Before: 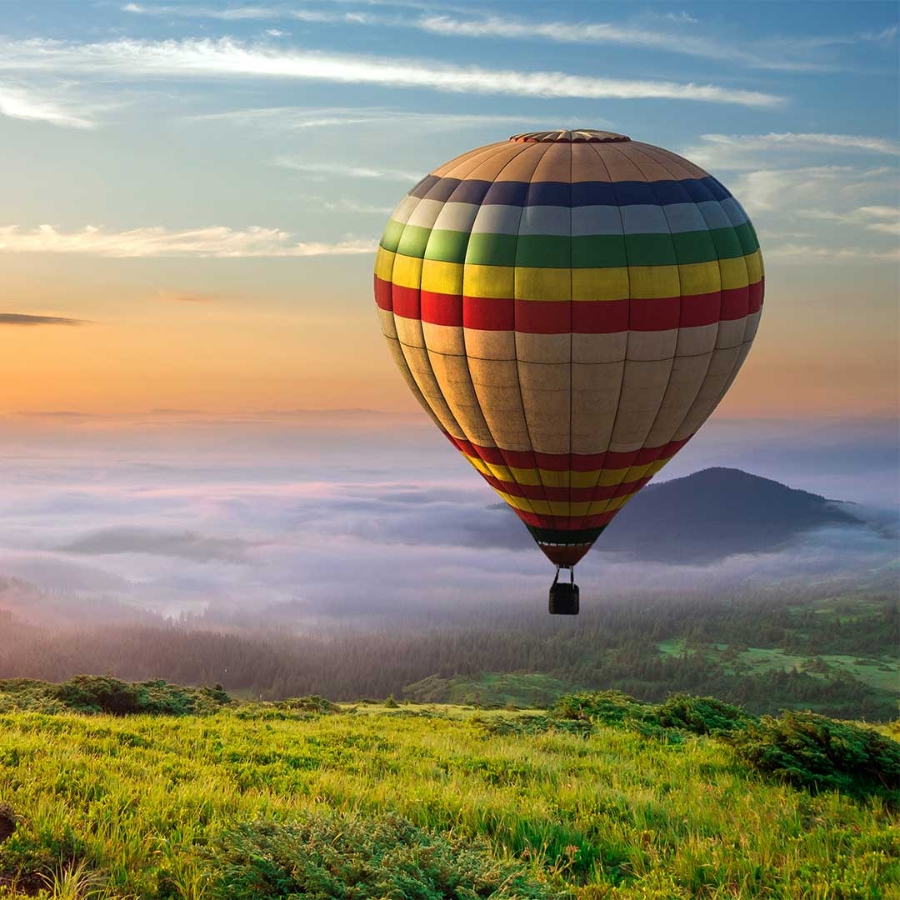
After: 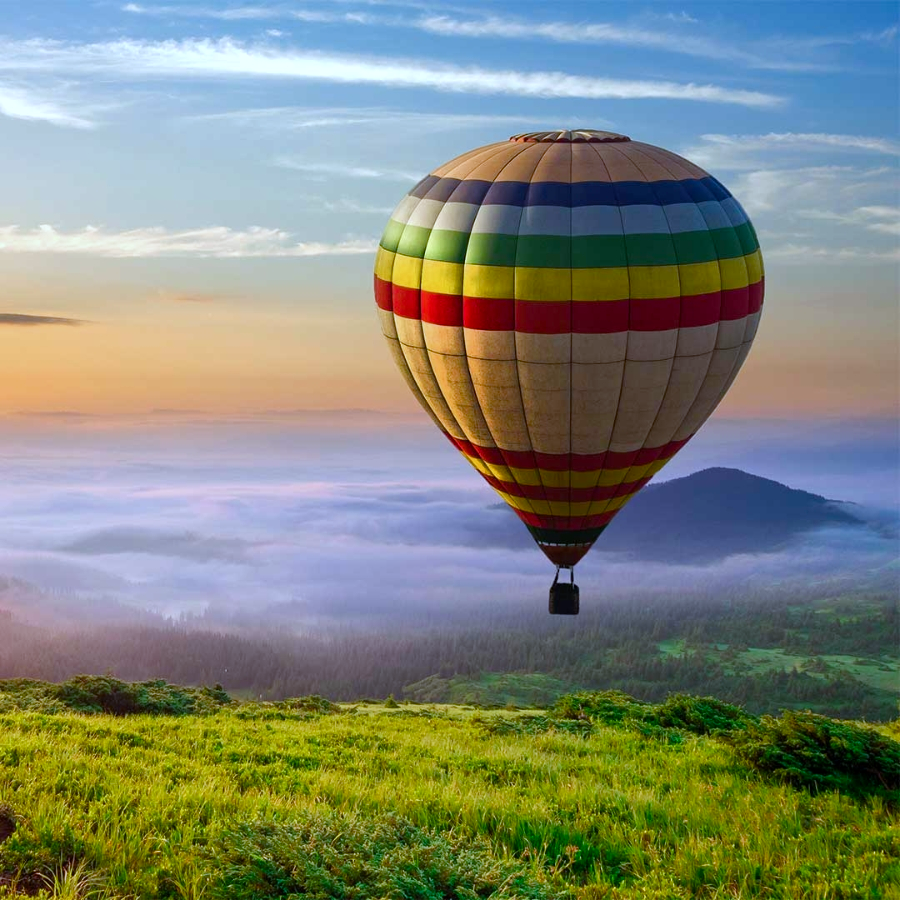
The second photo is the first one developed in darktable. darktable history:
color balance rgb: perceptual saturation grading › global saturation 20%, perceptual saturation grading › highlights -25%, perceptual saturation grading › shadows 25%
white balance: red 0.926, green 1.003, blue 1.133
local contrast: mode bilateral grid, contrast 15, coarseness 36, detail 105%, midtone range 0.2
